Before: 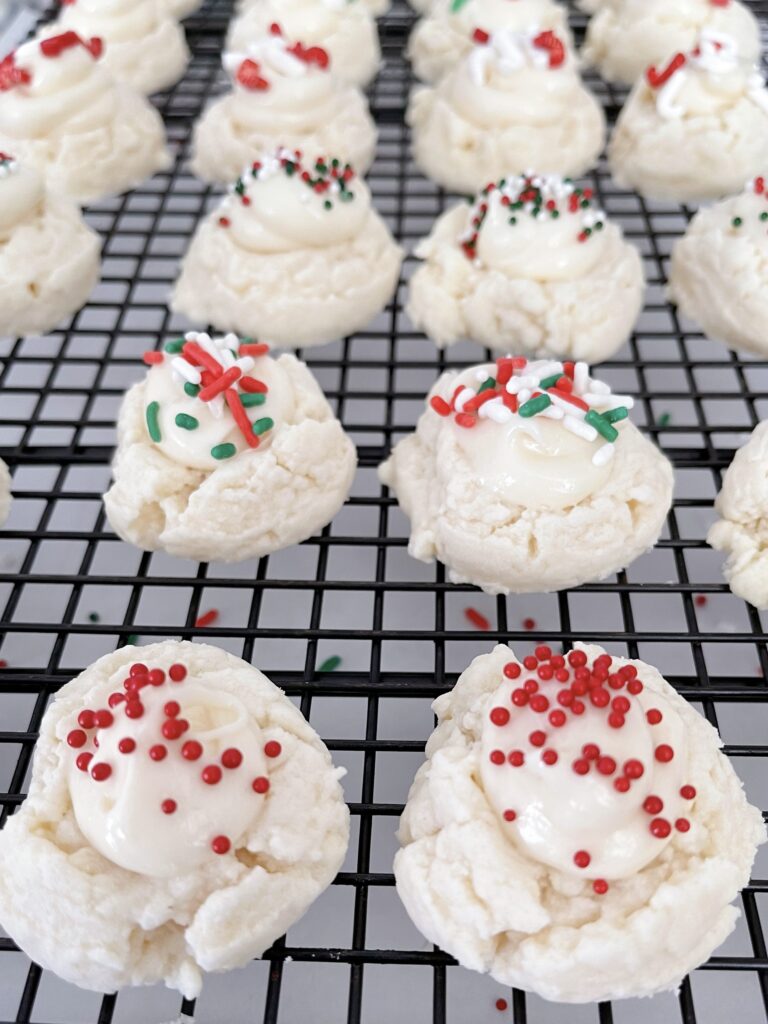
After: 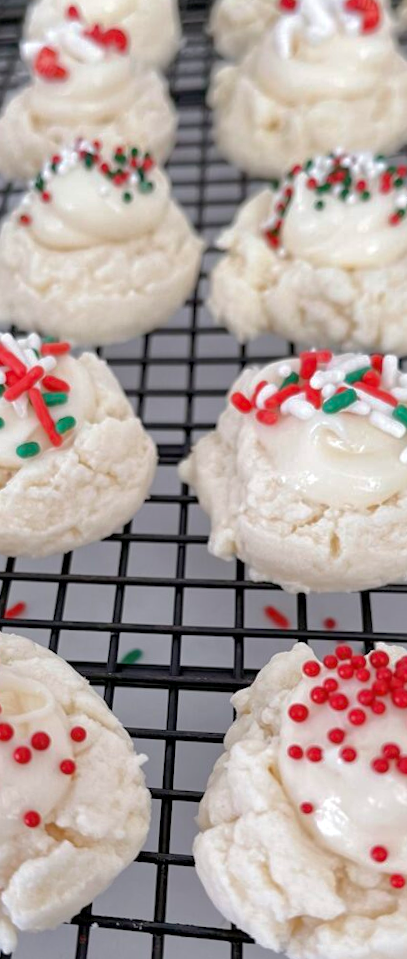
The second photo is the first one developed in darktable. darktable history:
rotate and perspective: rotation 0.062°, lens shift (vertical) 0.115, lens shift (horizontal) -0.133, crop left 0.047, crop right 0.94, crop top 0.061, crop bottom 0.94
crop: left 21.496%, right 22.254%
local contrast: highlights 100%, shadows 100%, detail 120%, midtone range 0.2
shadows and highlights: on, module defaults
